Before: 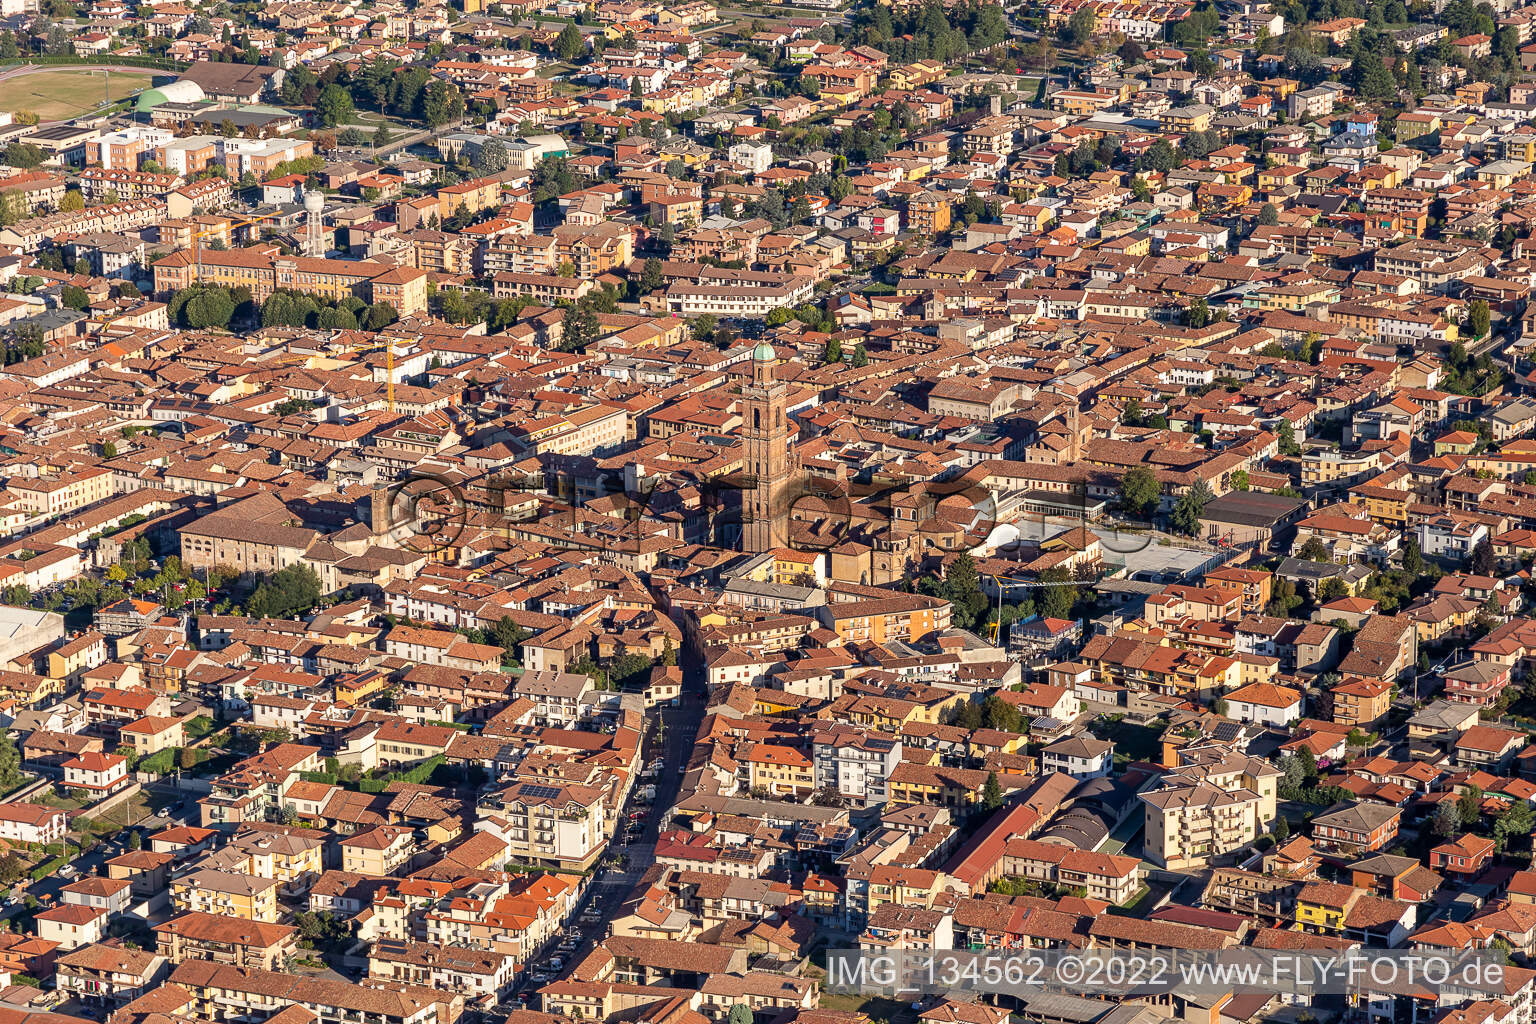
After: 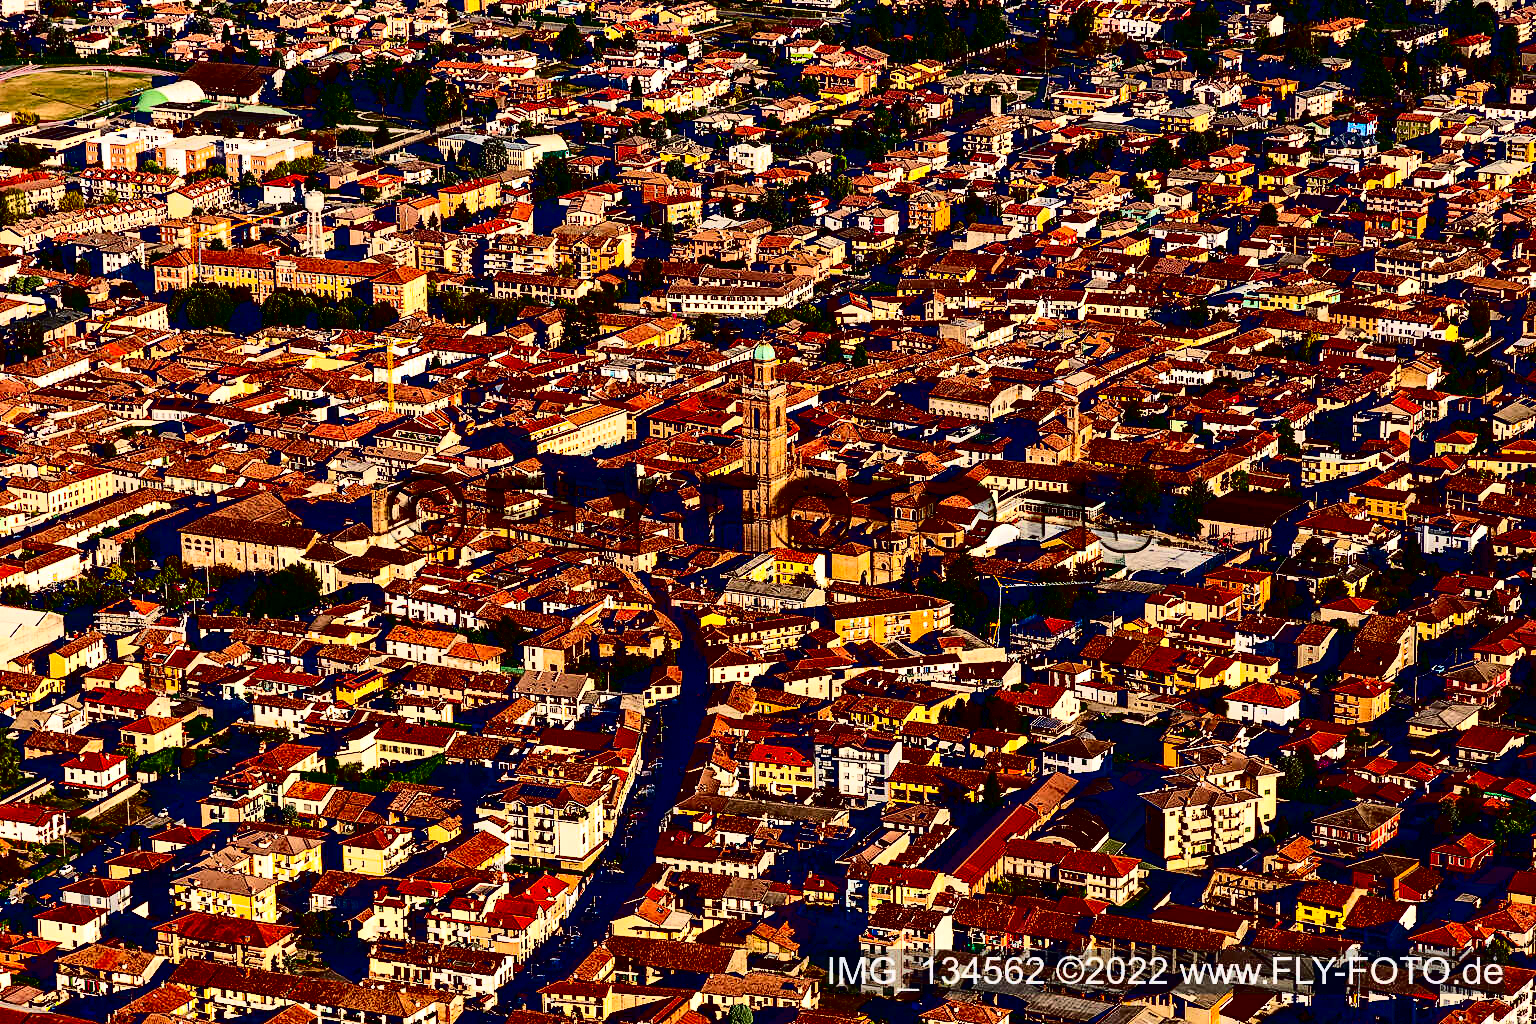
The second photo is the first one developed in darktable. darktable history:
exposure: black level correction 0.001, compensate highlight preservation false
contrast brightness saturation: contrast 0.769, brightness -1, saturation 0.996
haze removal: compatibility mode true, adaptive false
